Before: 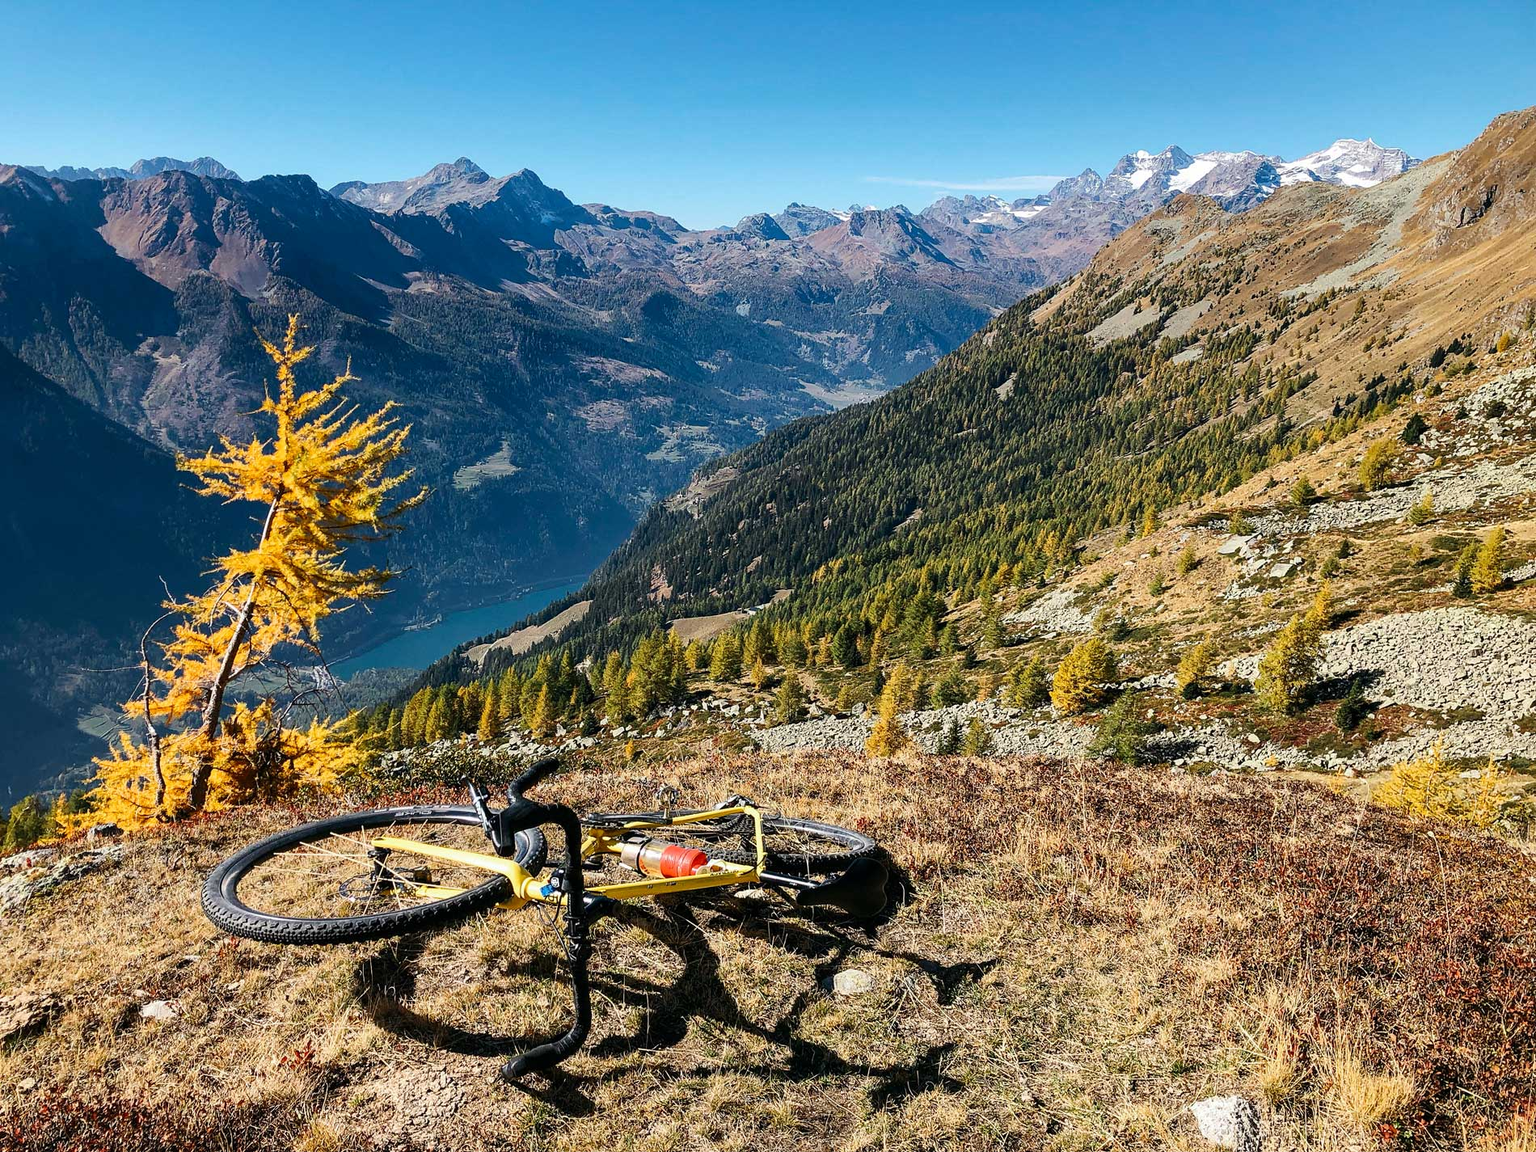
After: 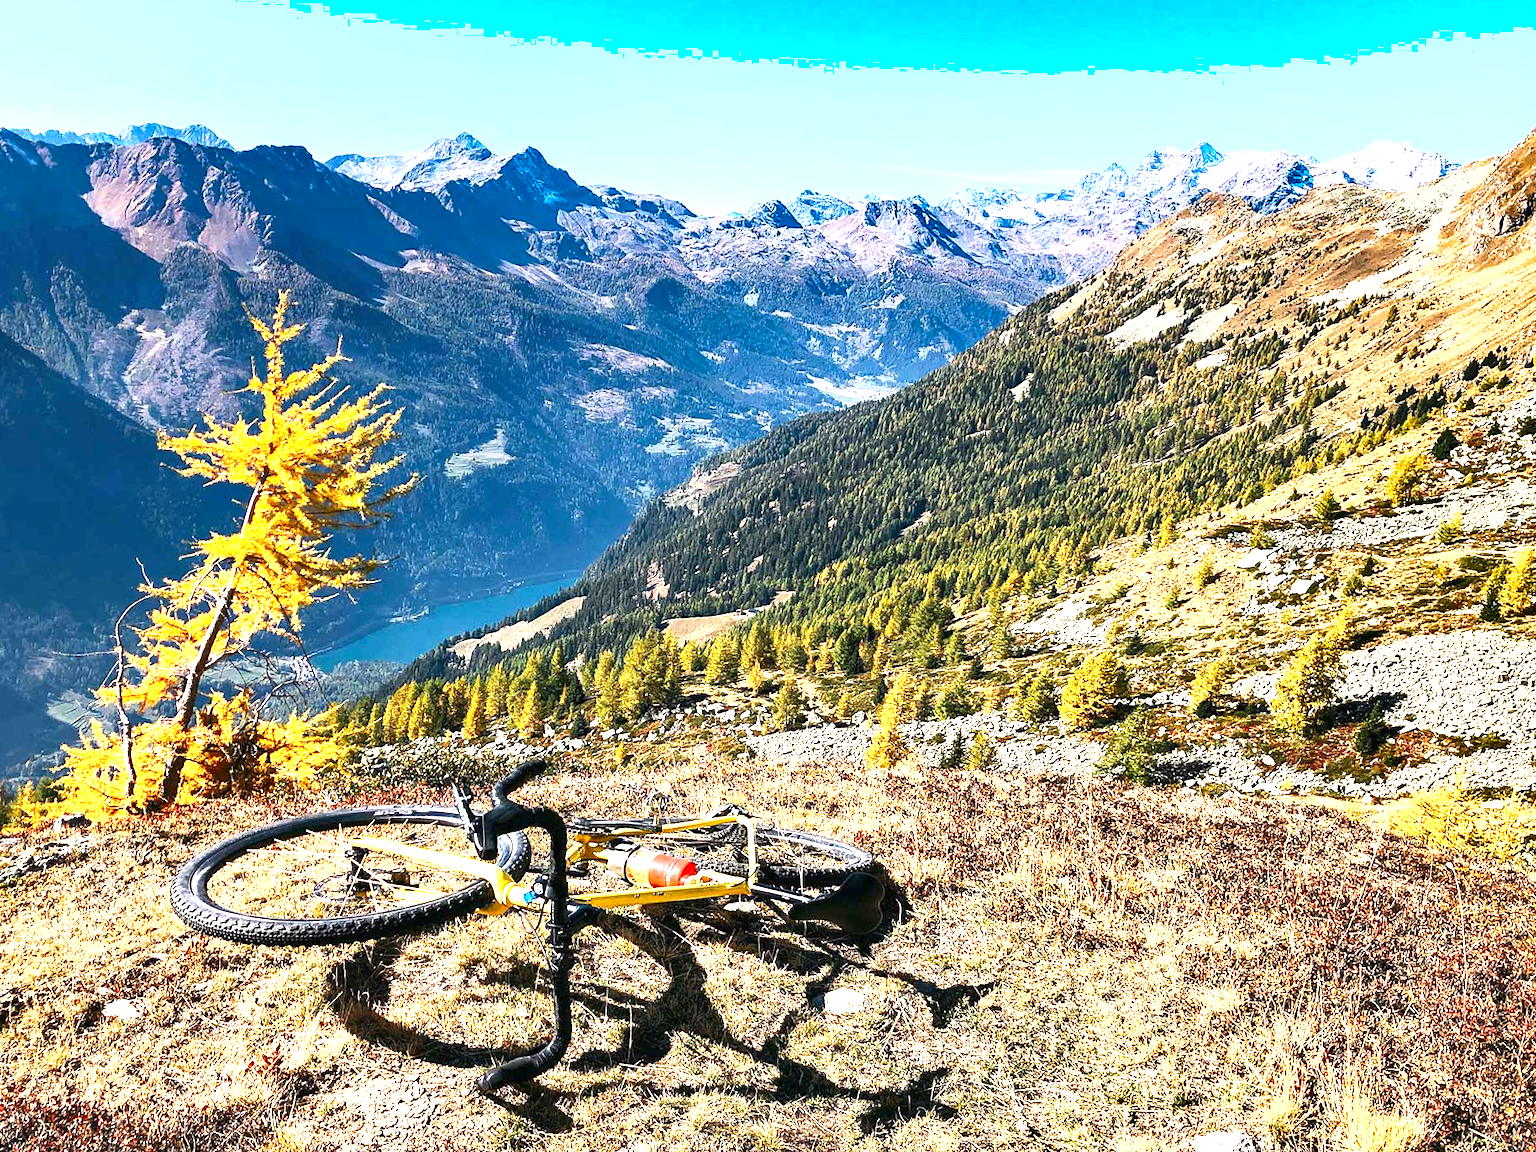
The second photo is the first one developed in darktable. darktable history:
exposure: black level correction 0, exposure 1.5 EV, compensate exposure bias true, compensate highlight preservation false
shadows and highlights: shadows 25, highlights -48, soften with gaussian
white balance: red 1.009, blue 1.027
crop and rotate: angle -1.69°
